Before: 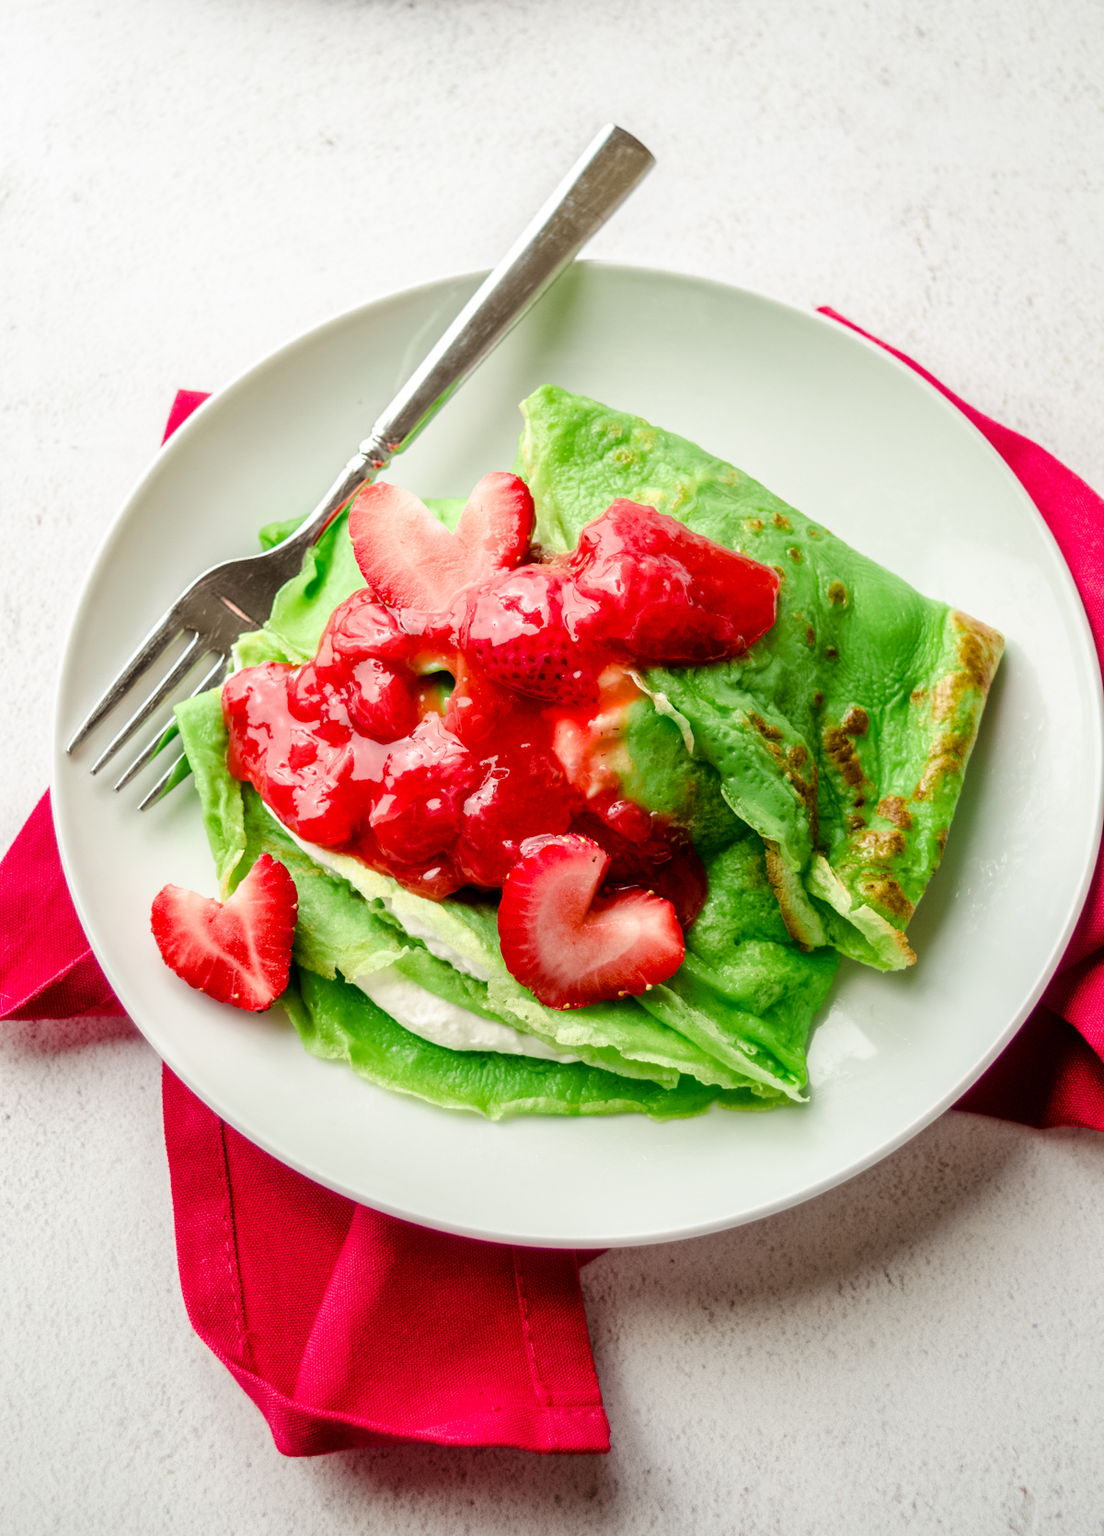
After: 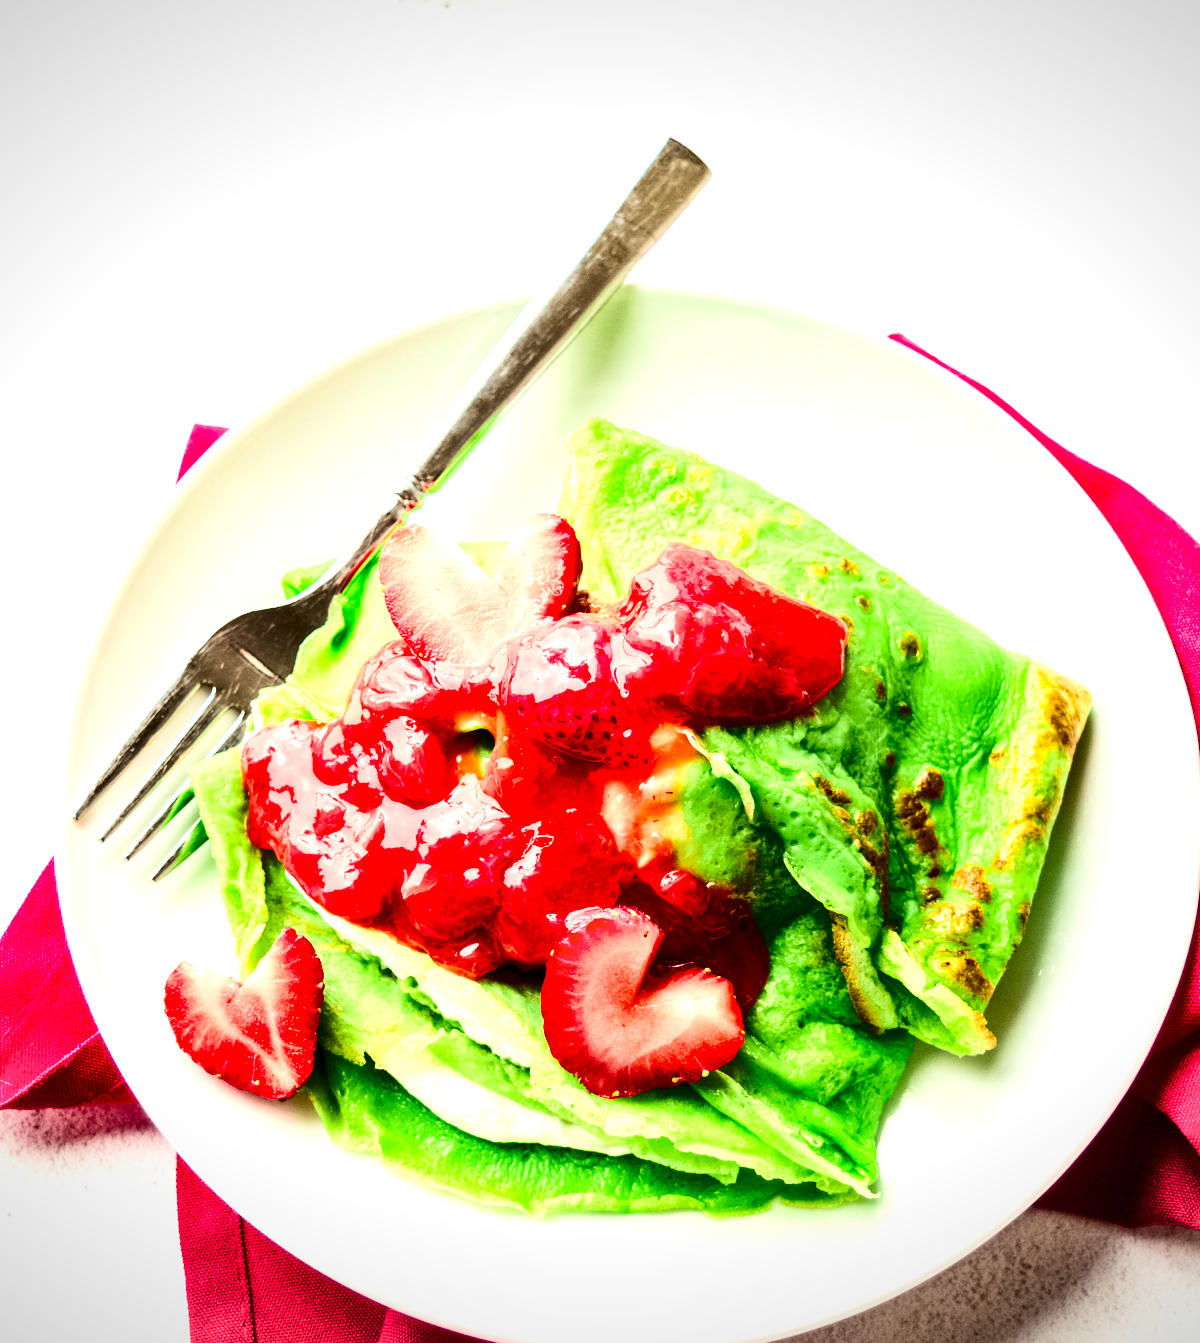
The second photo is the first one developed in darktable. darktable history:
crop: bottom 19.571%
contrast brightness saturation: contrast 0.322, brightness -0.084, saturation 0.165
tone equalizer: edges refinement/feathering 500, mask exposure compensation -1.57 EV, preserve details no
exposure: black level correction 0, exposure 0.936 EV, compensate highlight preservation false
shadows and highlights: shadows 36.85, highlights -28, soften with gaussian
velvia: strength 15.22%
vignetting: fall-off start 100.72%, fall-off radius 71.47%, width/height ratio 1.173
